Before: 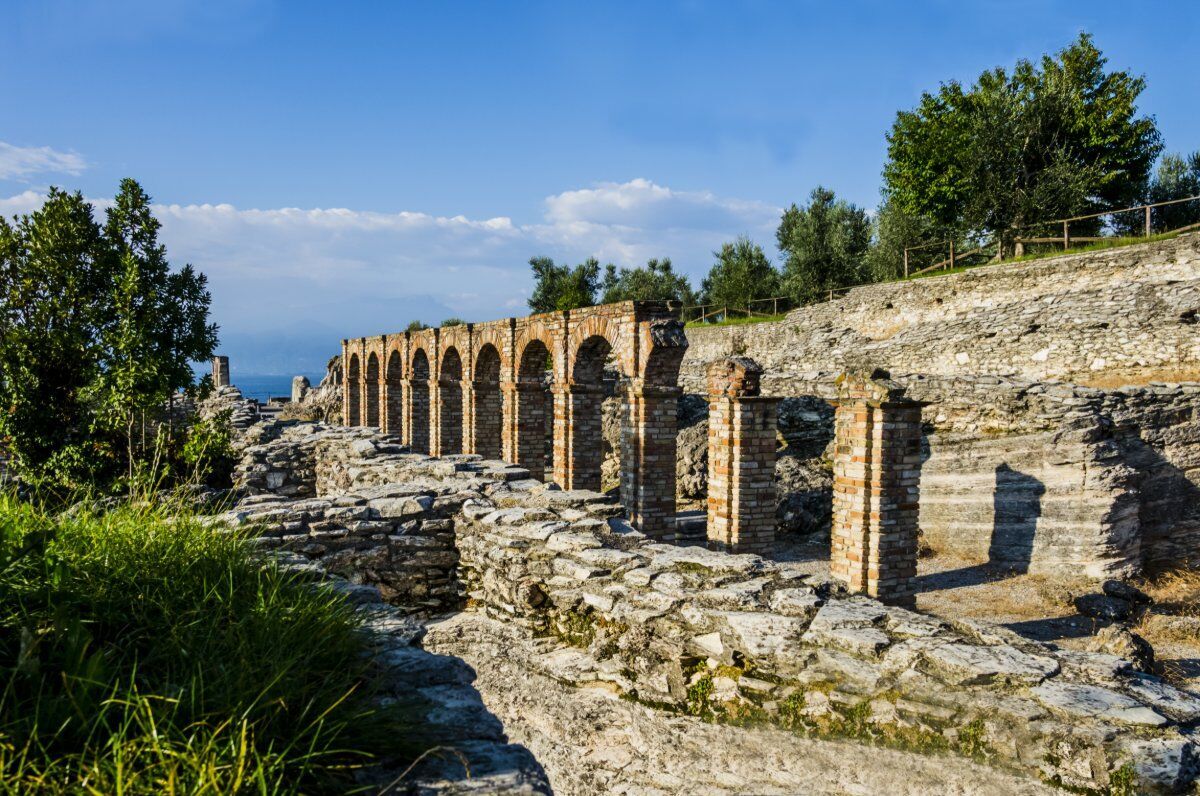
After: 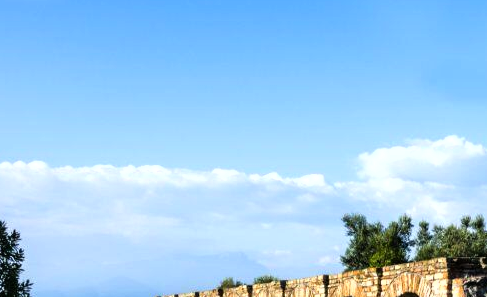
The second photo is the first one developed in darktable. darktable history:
crop: left 15.586%, top 5.463%, right 43.797%, bottom 57.11%
tone equalizer: -8 EV -0.761 EV, -7 EV -0.736 EV, -6 EV -0.561 EV, -5 EV -0.386 EV, -3 EV 0.378 EV, -2 EV 0.6 EV, -1 EV 0.684 EV, +0 EV 0.751 EV
shadows and highlights: shadows 20.01, highlights -20.27, soften with gaussian
